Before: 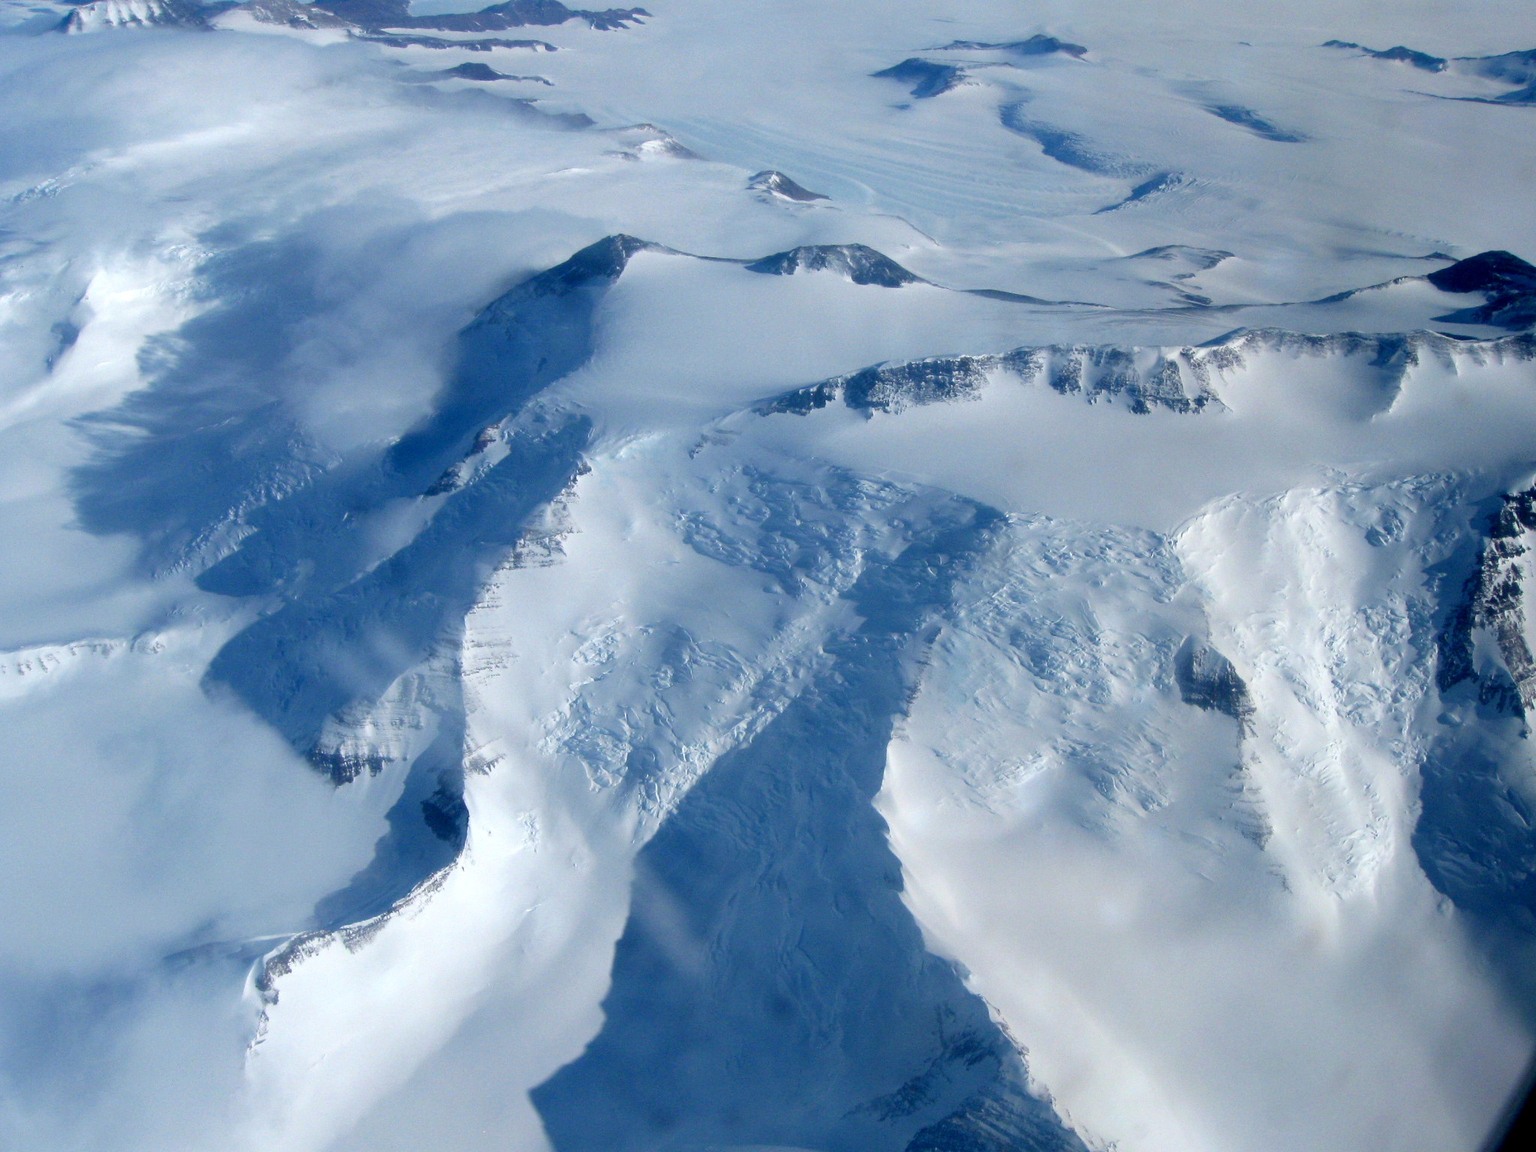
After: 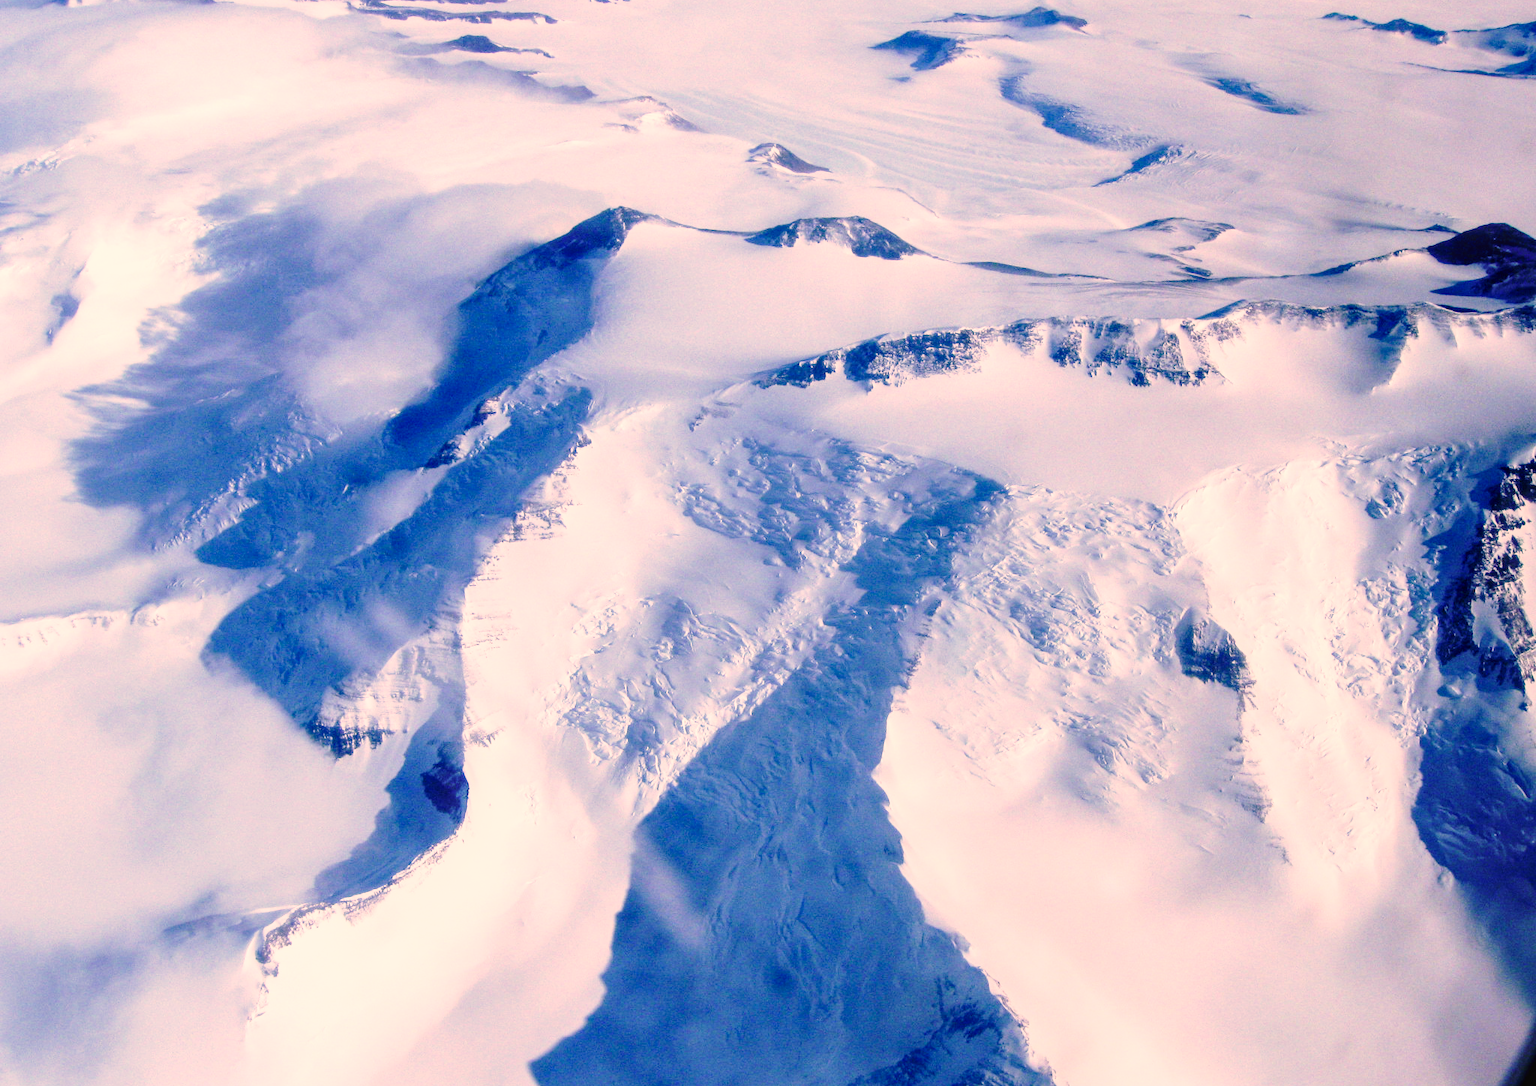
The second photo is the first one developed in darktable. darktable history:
crop and rotate: top 2.421%, bottom 3.244%
color correction: highlights a* 21.48, highlights b* 19.36
base curve: curves: ch0 [(0, 0) (0.04, 0.03) (0.133, 0.232) (0.448, 0.748) (0.843, 0.968) (1, 1)], preserve colors none
color calibration: illuminant custom, x 0.368, y 0.373, temperature 4337.98 K
local contrast: on, module defaults
